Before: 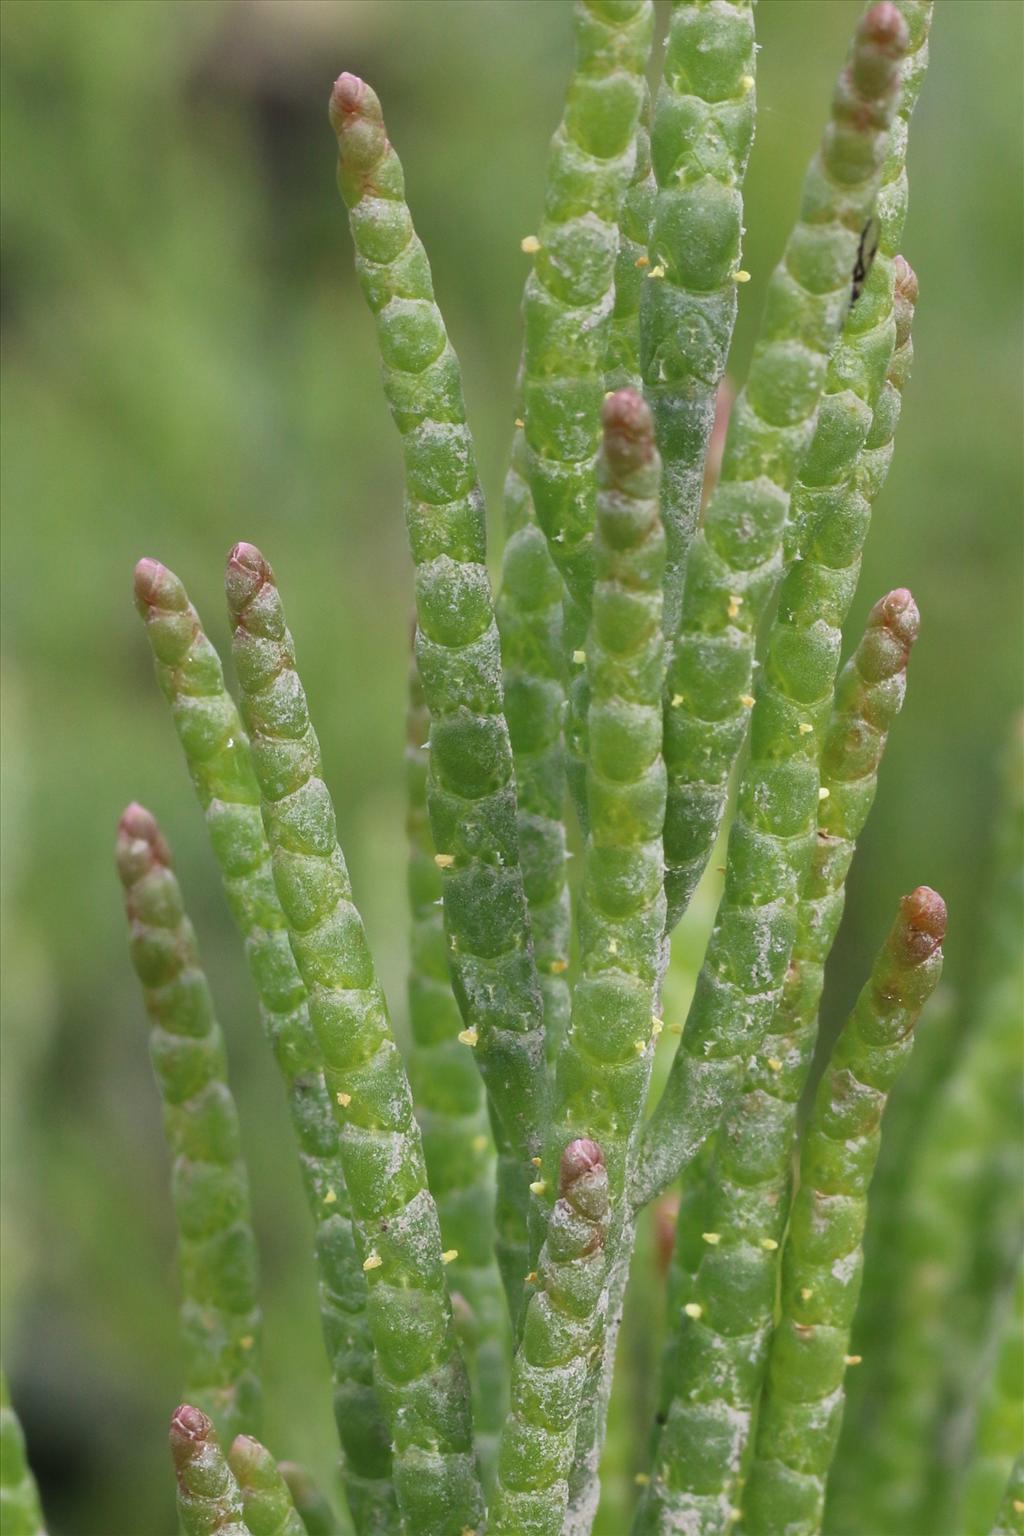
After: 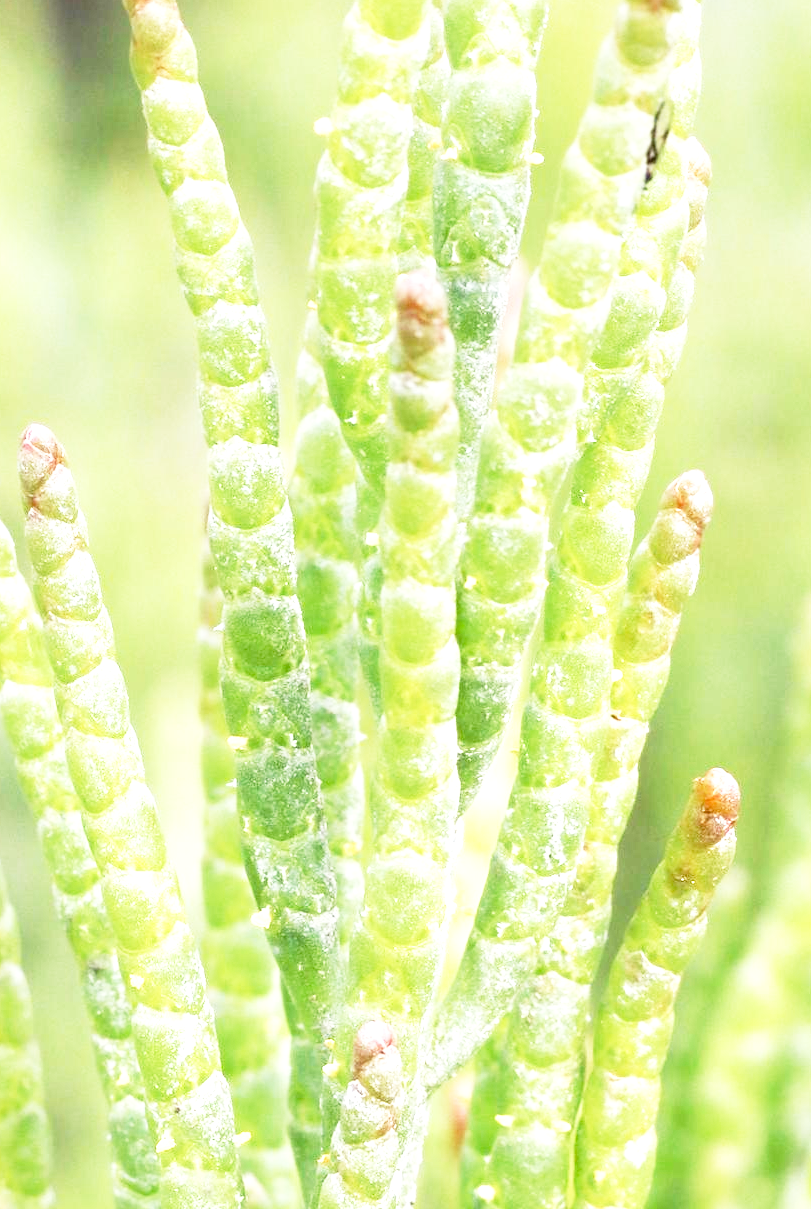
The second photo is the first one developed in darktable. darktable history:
local contrast: on, module defaults
crop and rotate: left 20.298%, top 7.739%, right 0.428%, bottom 13.502%
exposure: black level correction 0, exposure 1.122 EV, compensate highlight preservation false
base curve: curves: ch0 [(0, 0) (0.012, 0.01) (0.073, 0.168) (0.31, 0.711) (0.645, 0.957) (1, 1)], preserve colors none
